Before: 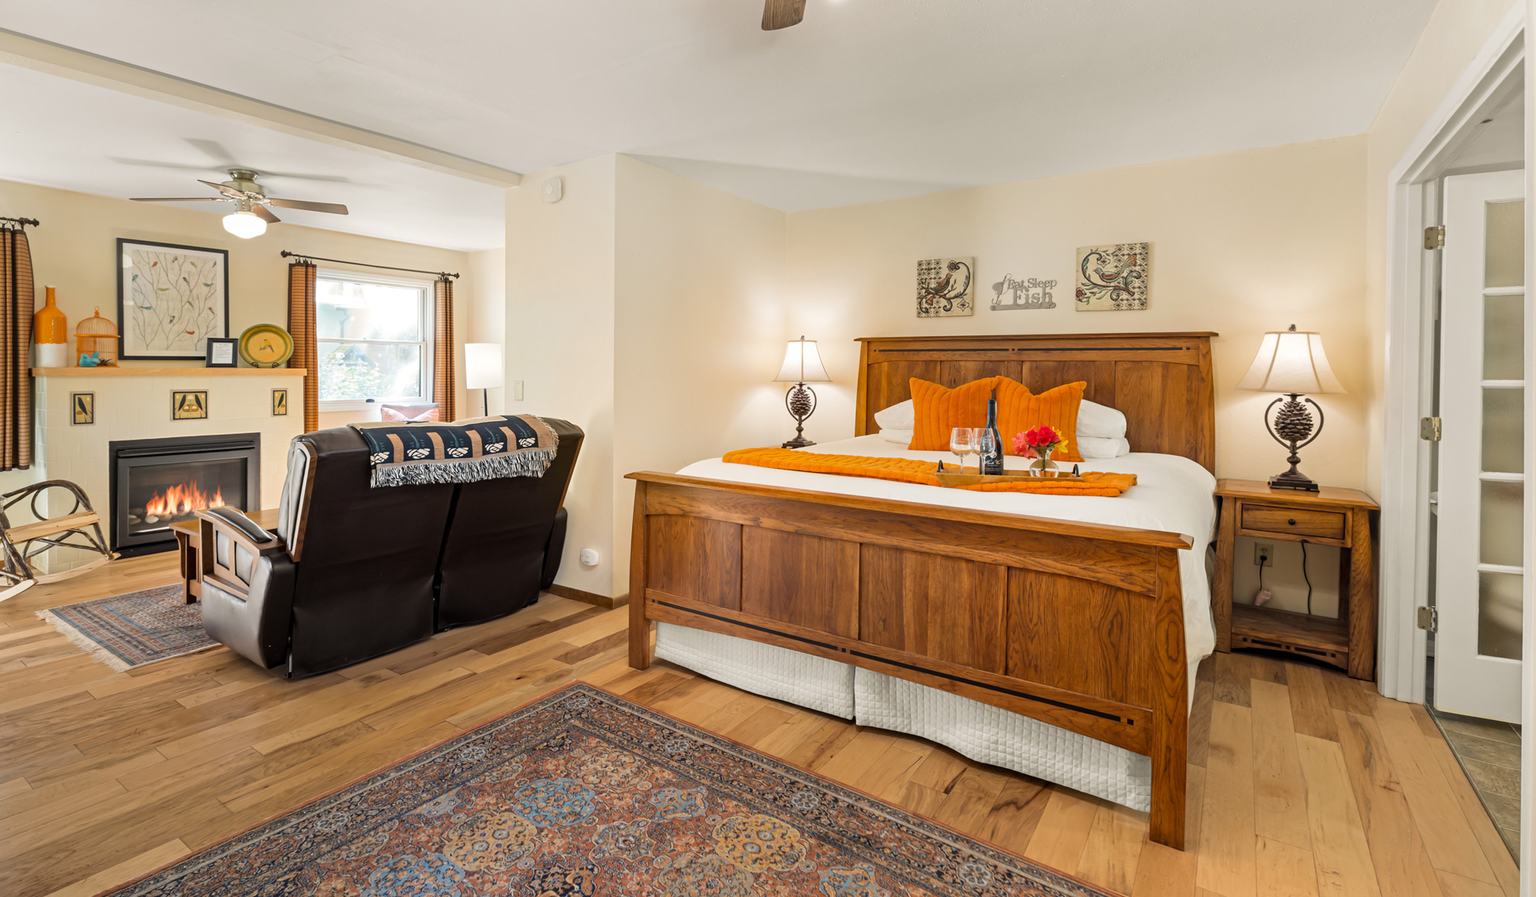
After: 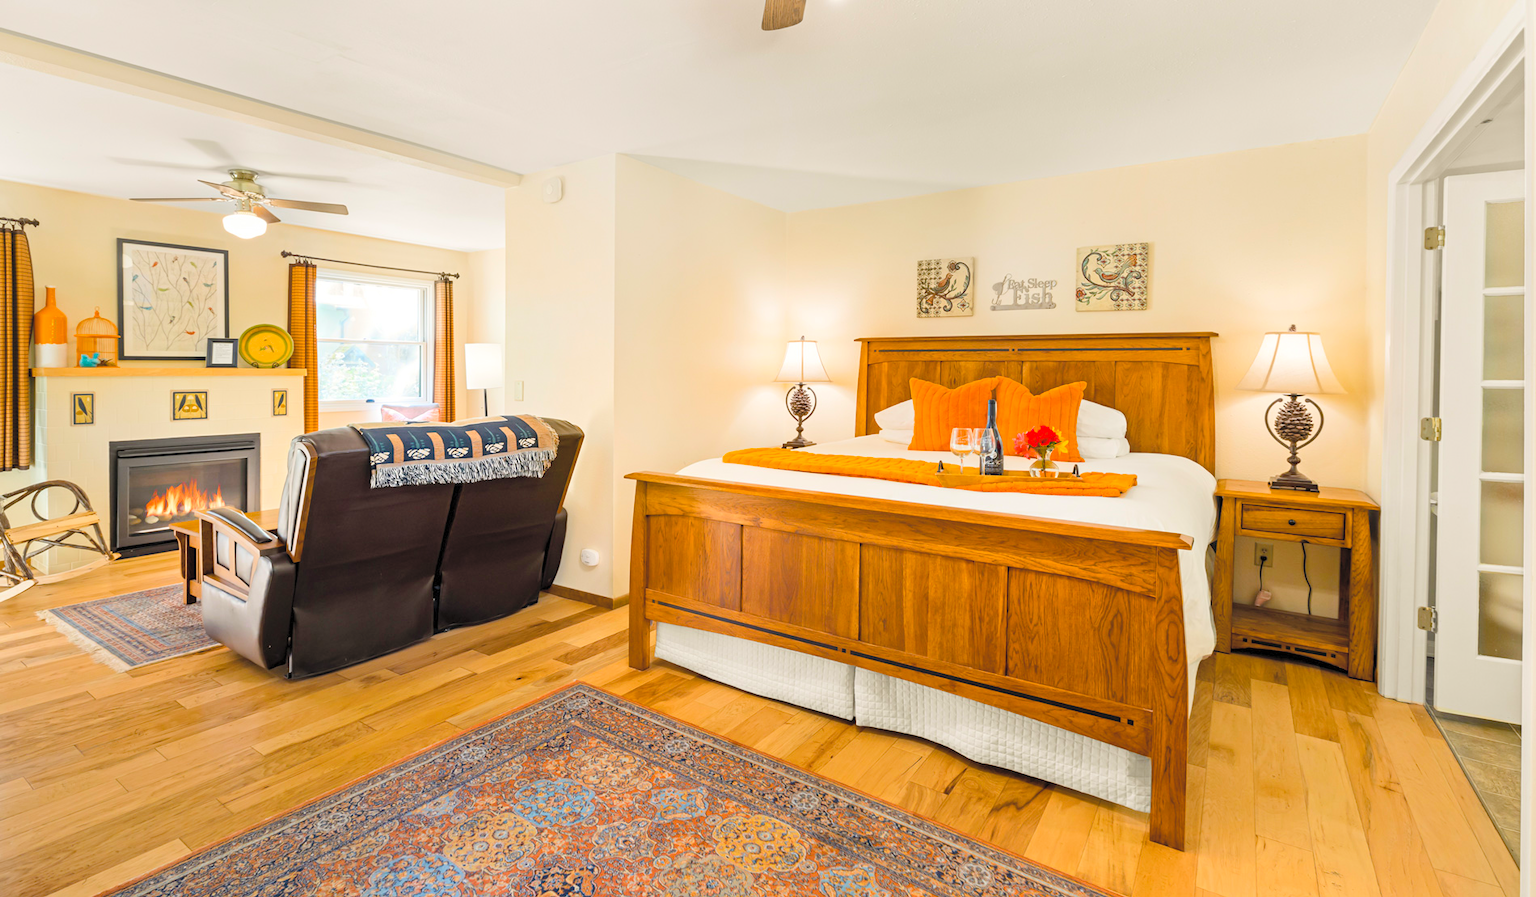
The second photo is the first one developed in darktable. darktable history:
color balance rgb: perceptual saturation grading › global saturation 35%, perceptual saturation grading › highlights -25%, perceptual saturation grading › shadows 50%
contrast brightness saturation: contrast 0.1, brightness 0.3, saturation 0.14
